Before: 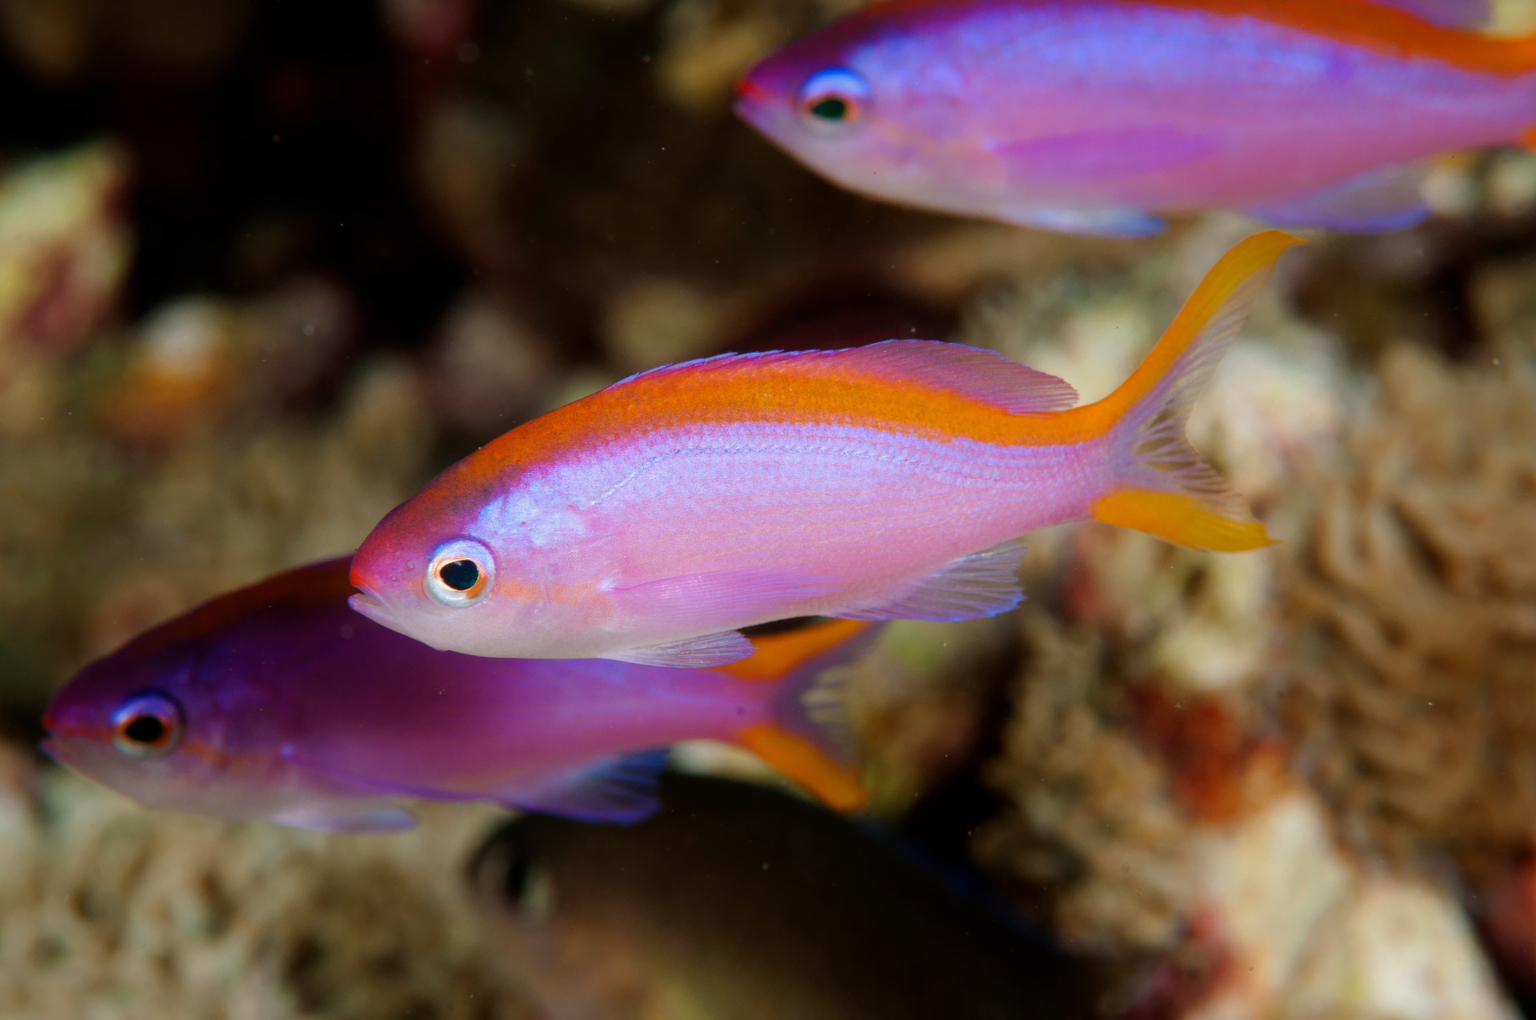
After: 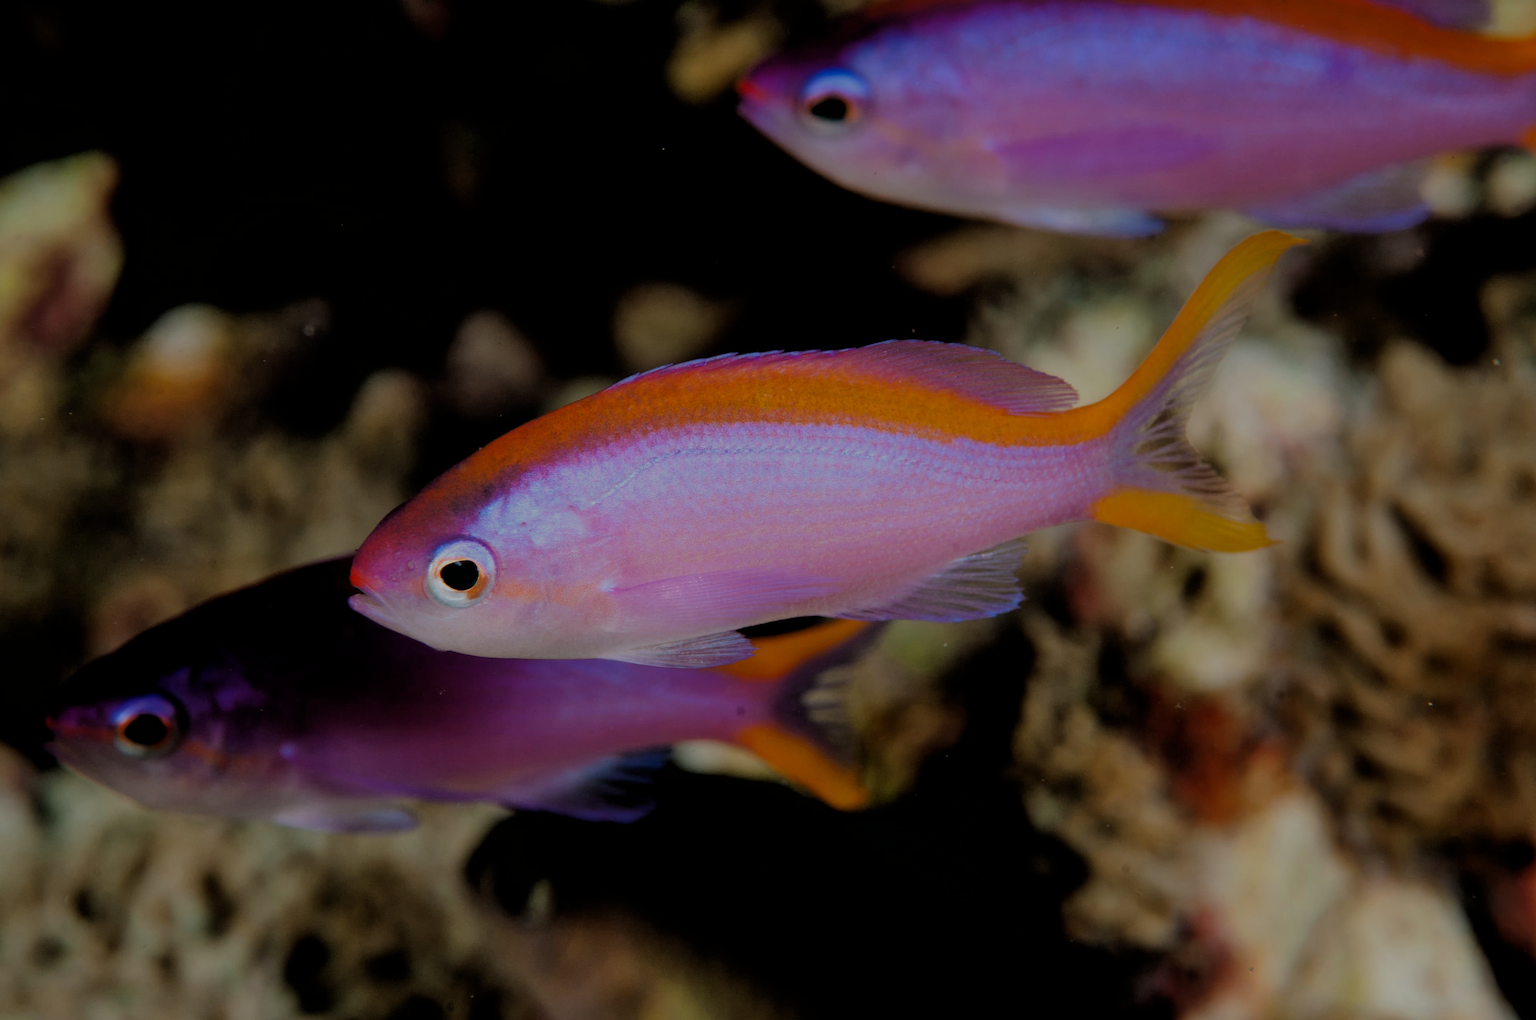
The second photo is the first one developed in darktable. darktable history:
filmic rgb: black relative exposure -2.85 EV, white relative exposure 4.56 EV, hardness 1.72, contrast 1.252
tone equalizer: -8 EV -0.007 EV, -7 EV 0.011 EV, -6 EV -0.006 EV, -5 EV 0.007 EV, -4 EV -0.037 EV, -3 EV -0.241 EV, -2 EV -0.636 EV, -1 EV -0.966 EV, +0 EV -0.971 EV
